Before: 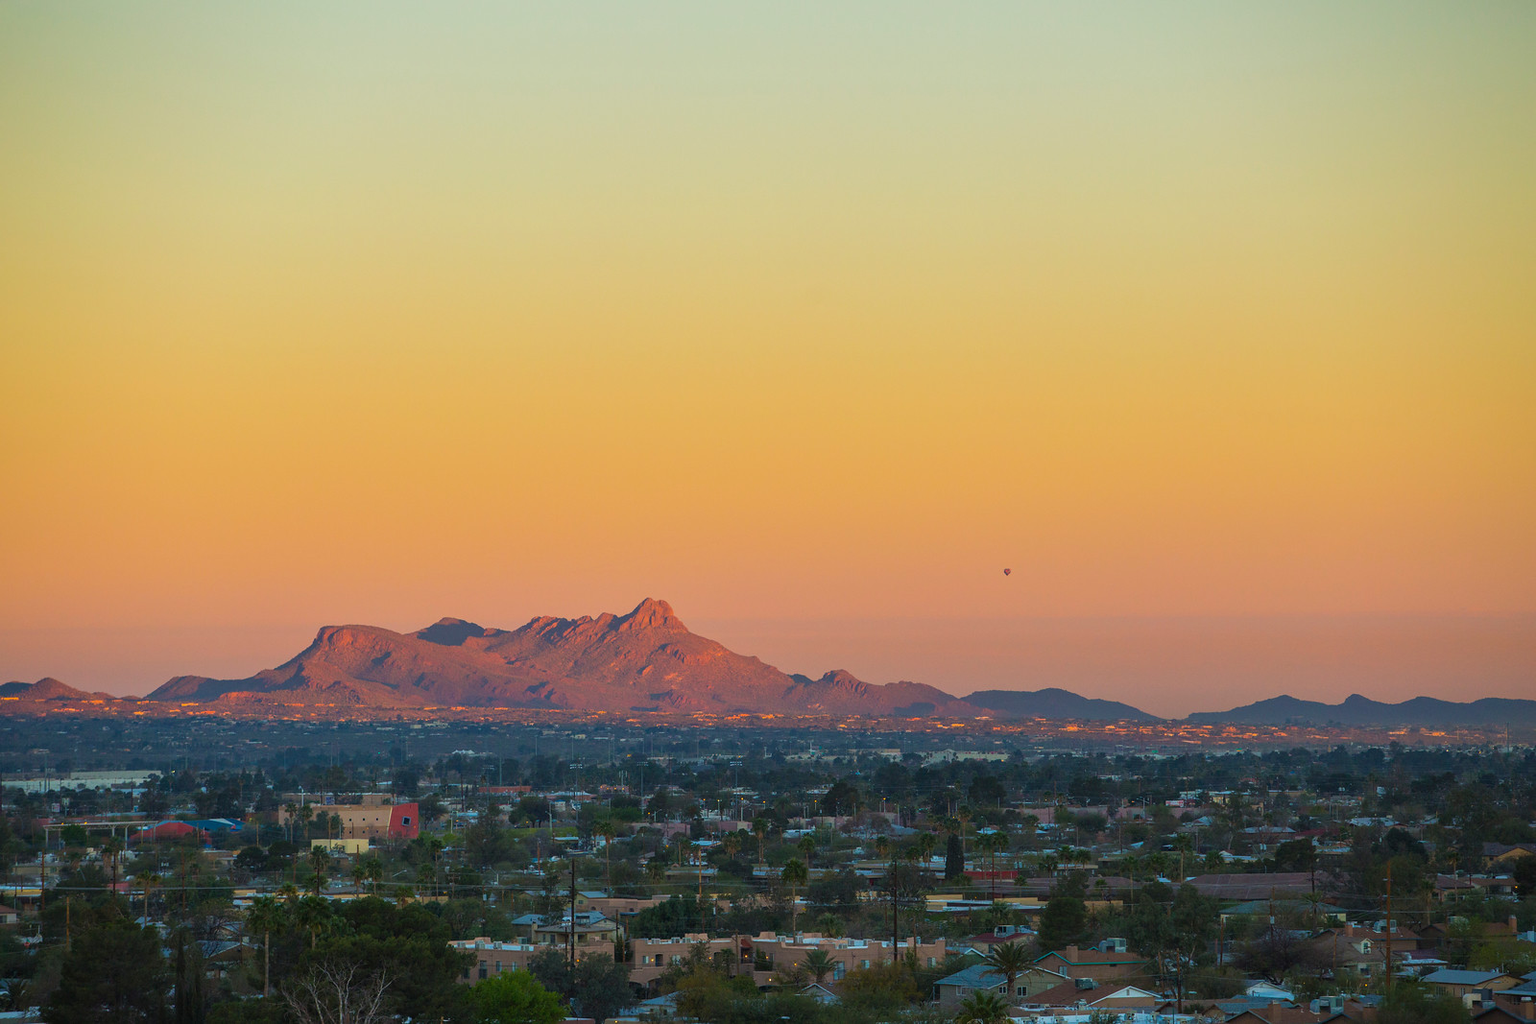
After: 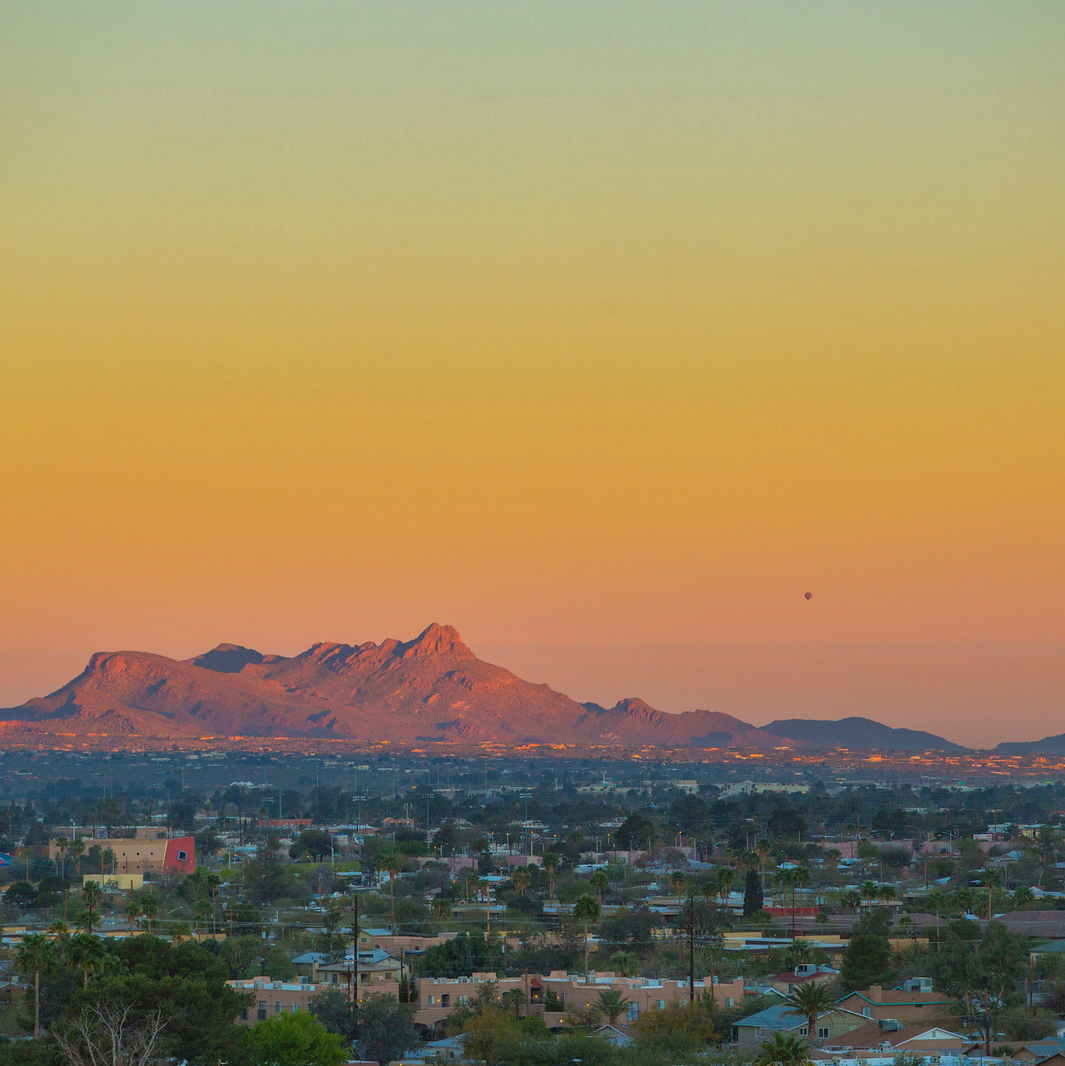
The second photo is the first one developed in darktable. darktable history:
shadows and highlights: on, module defaults
crop and rotate: left 15.17%, right 18.243%
